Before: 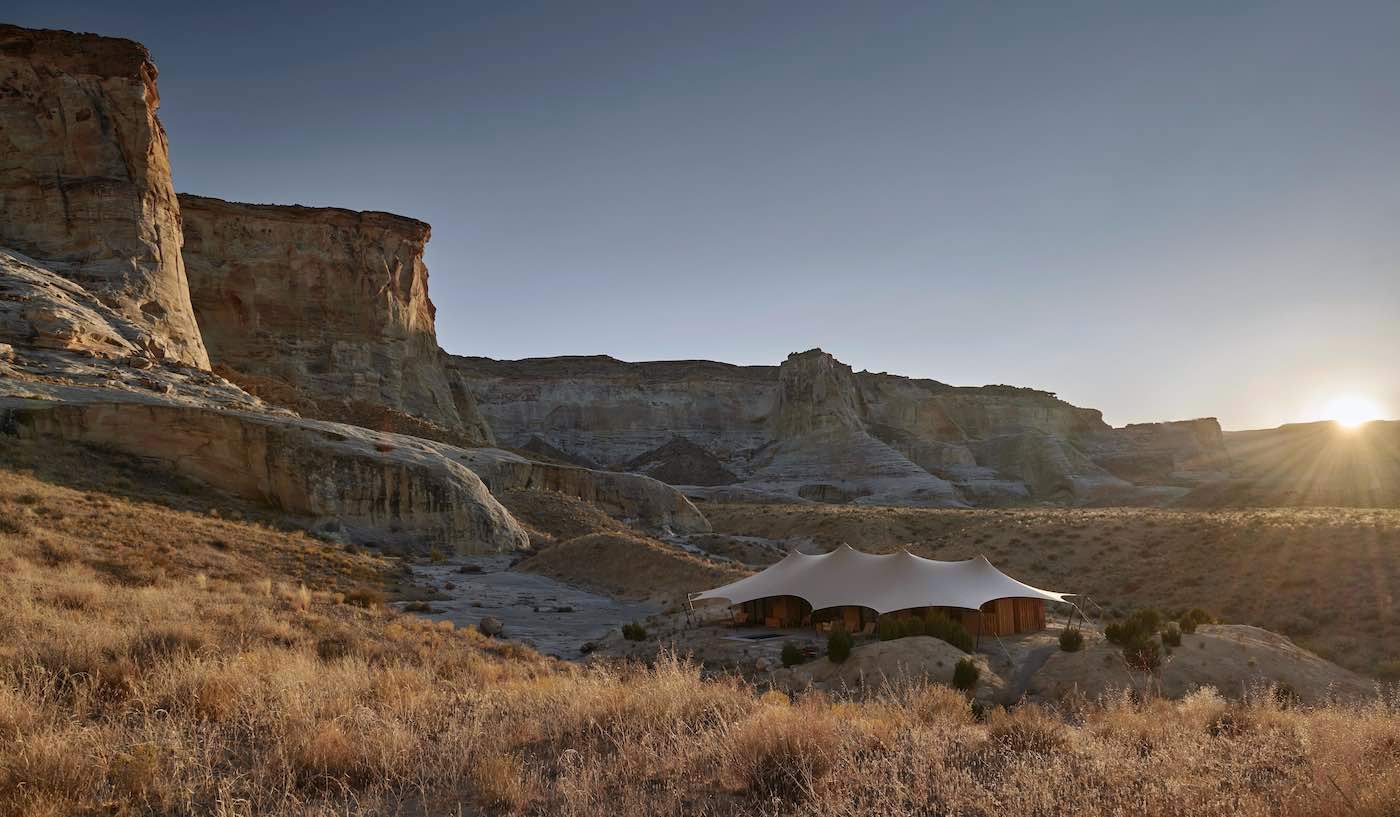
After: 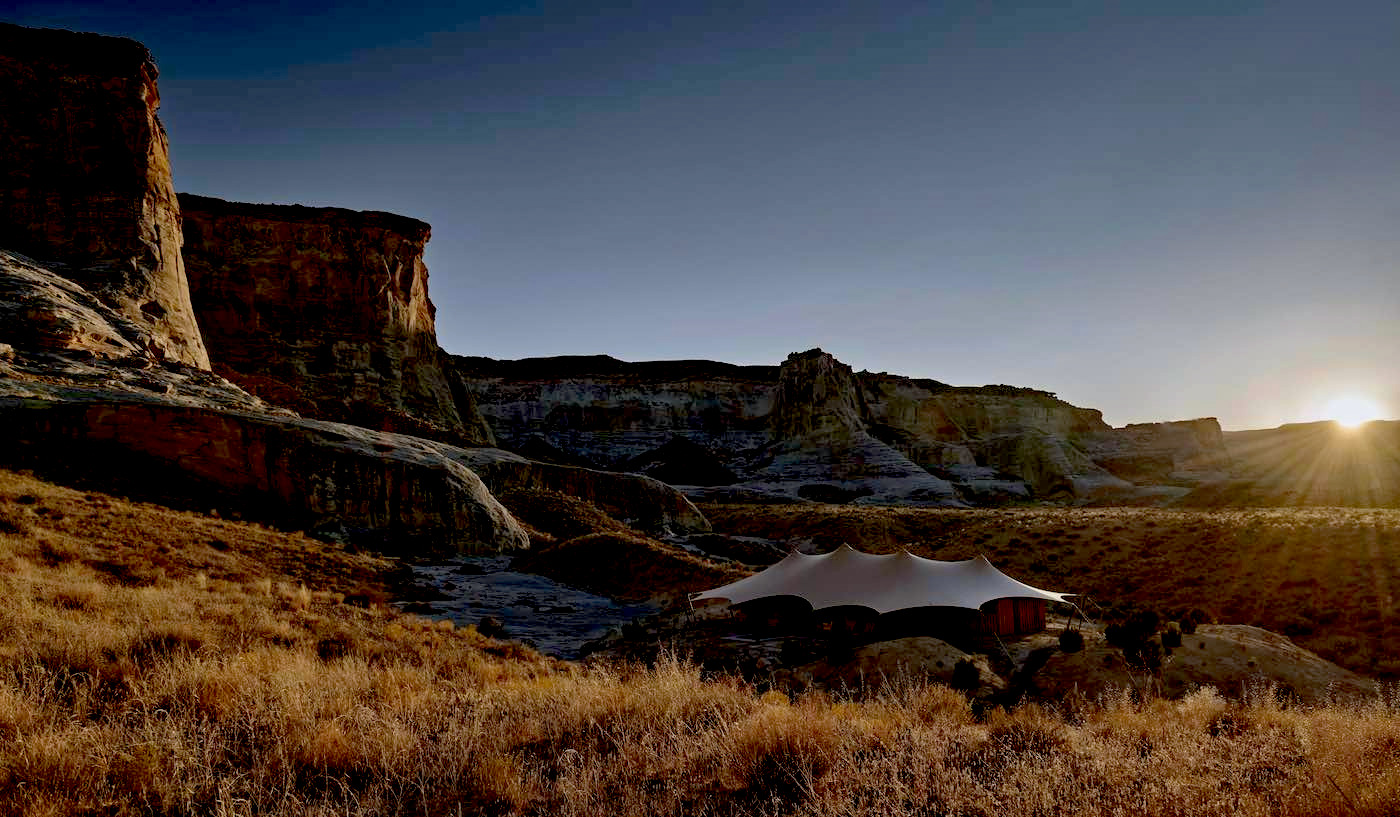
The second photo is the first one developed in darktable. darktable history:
tone equalizer: on, module defaults
exposure: black level correction 0.046, exposure -0.228 EV, compensate highlight preservation false
haze removal: compatibility mode true, adaptive false
